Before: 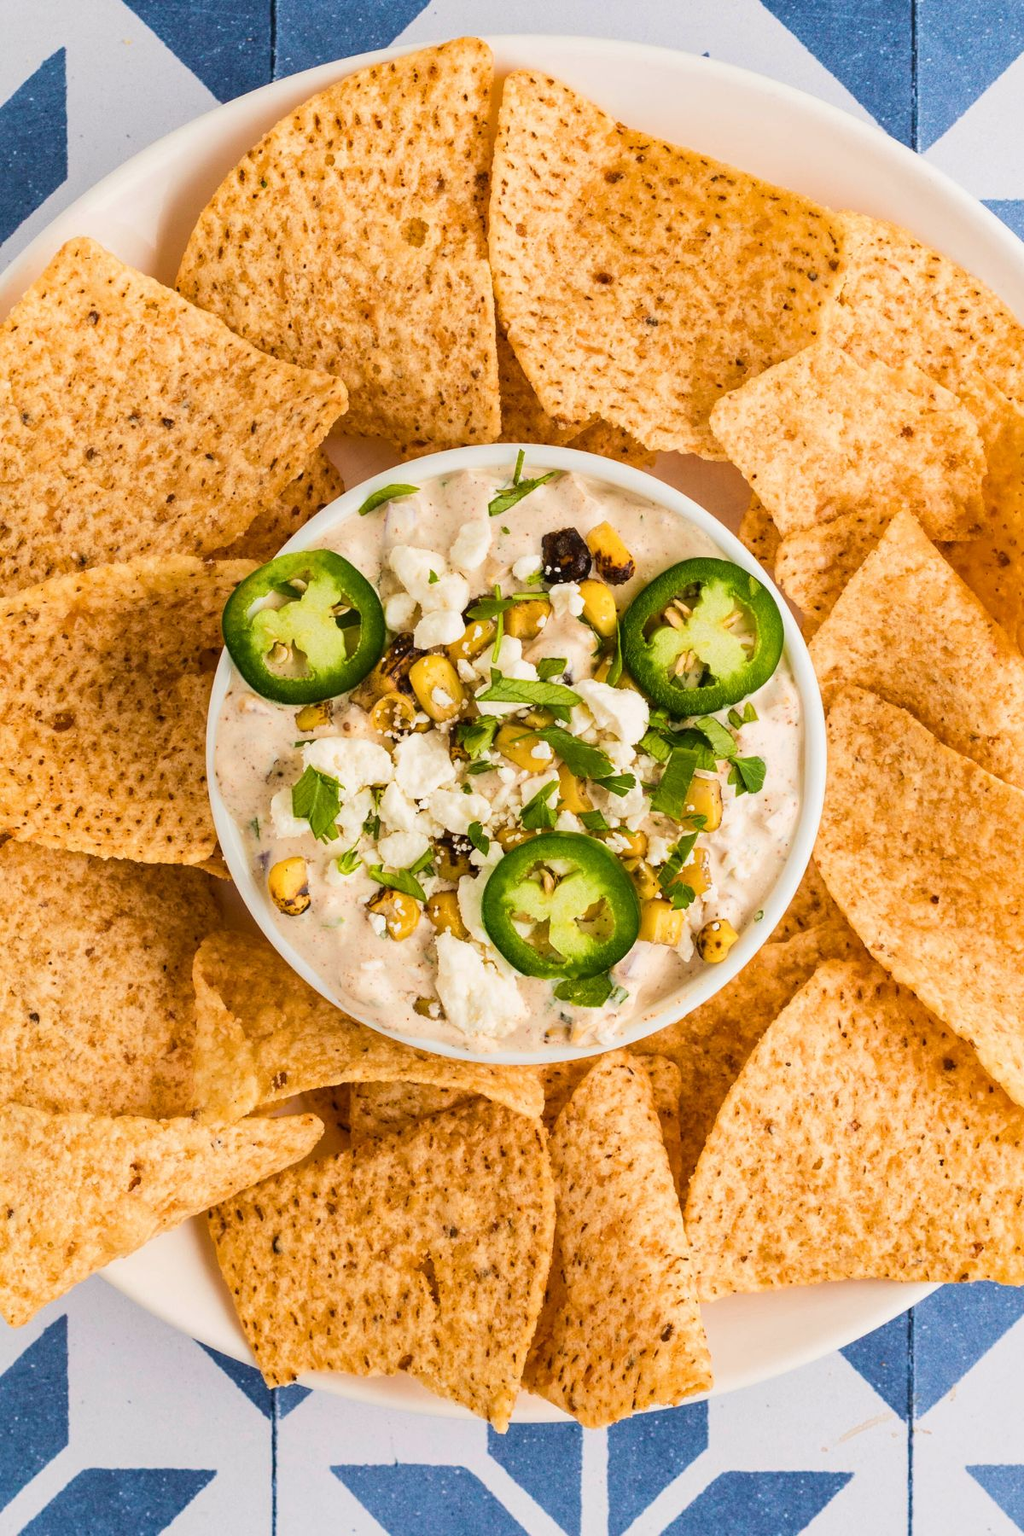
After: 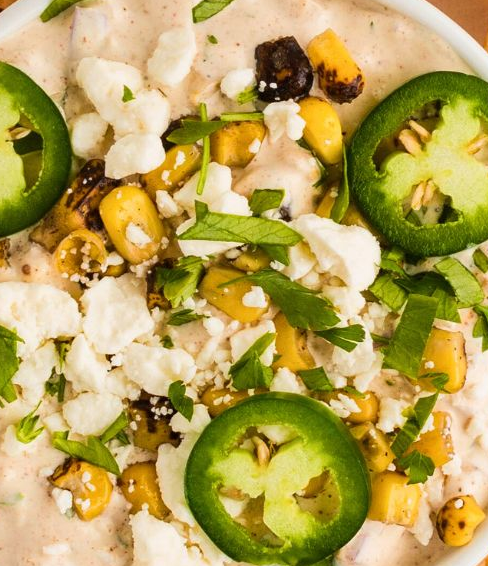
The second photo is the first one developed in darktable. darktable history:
crop: left 31.701%, top 32.363%, right 27.567%, bottom 36.147%
